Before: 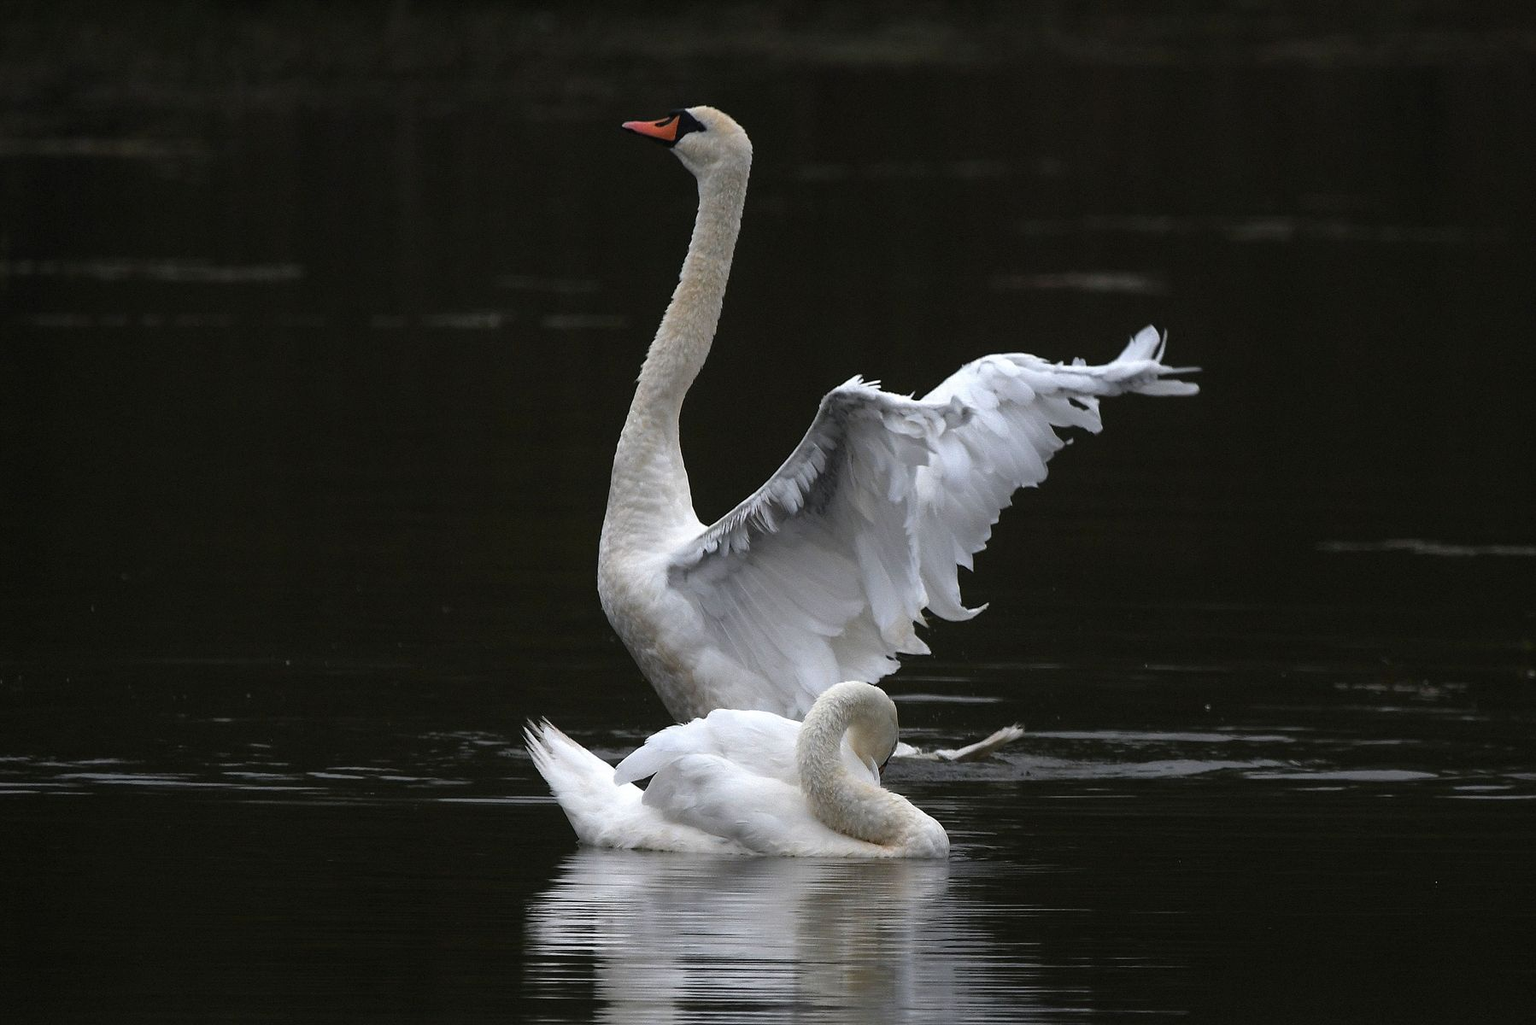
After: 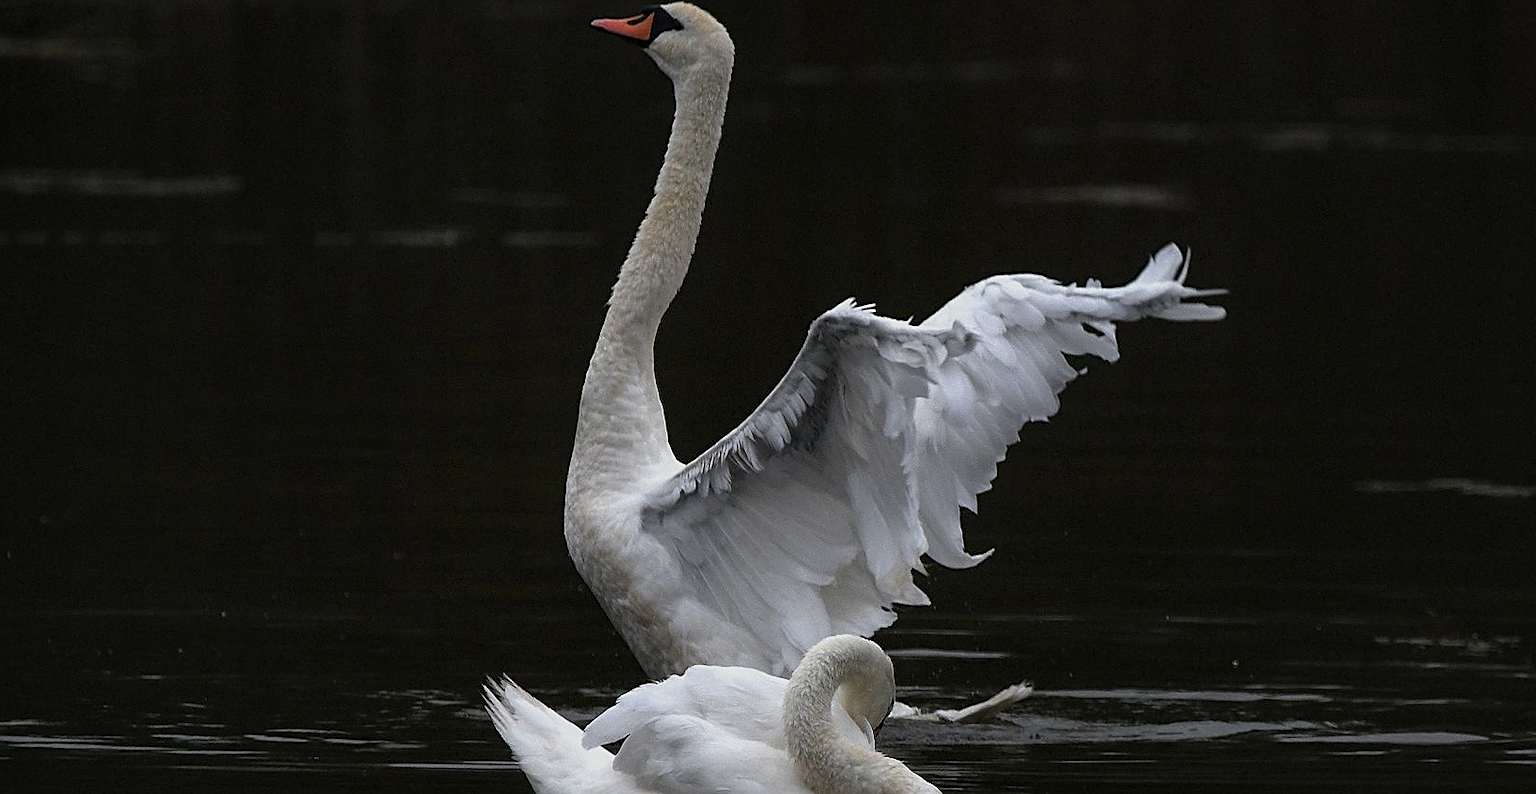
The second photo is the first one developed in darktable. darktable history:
local contrast: highlights 101%, shadows 102%, detail 132%, midtone range 0.2
exposure: exposure -0.489 EV, compensate highlight preservation false
sharpen: on, module defaults
crop: left 5.542%, top 10.196%, right 3.488%, bottom 19.298%
